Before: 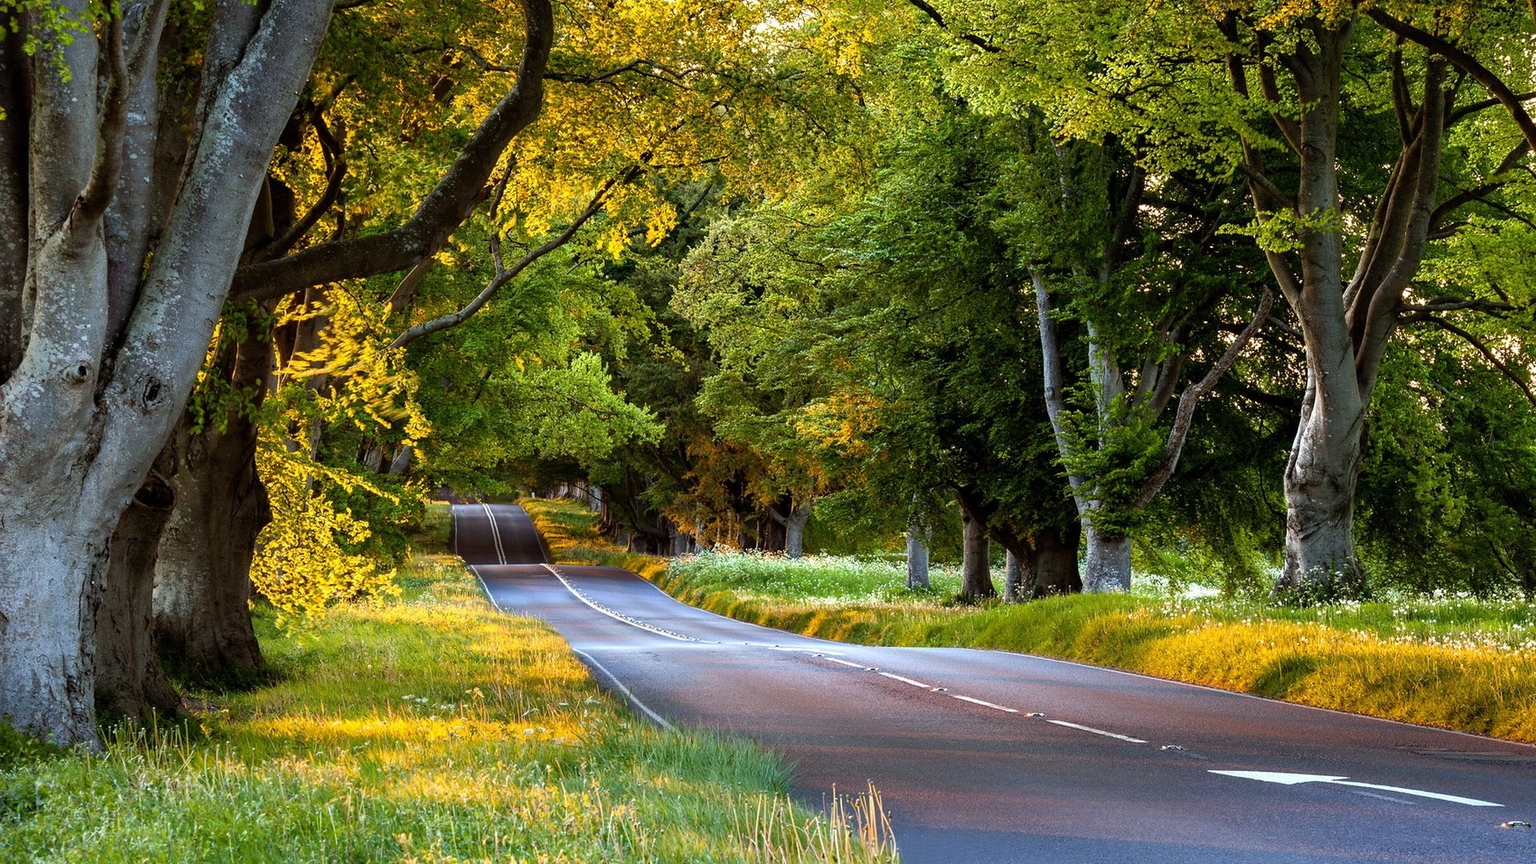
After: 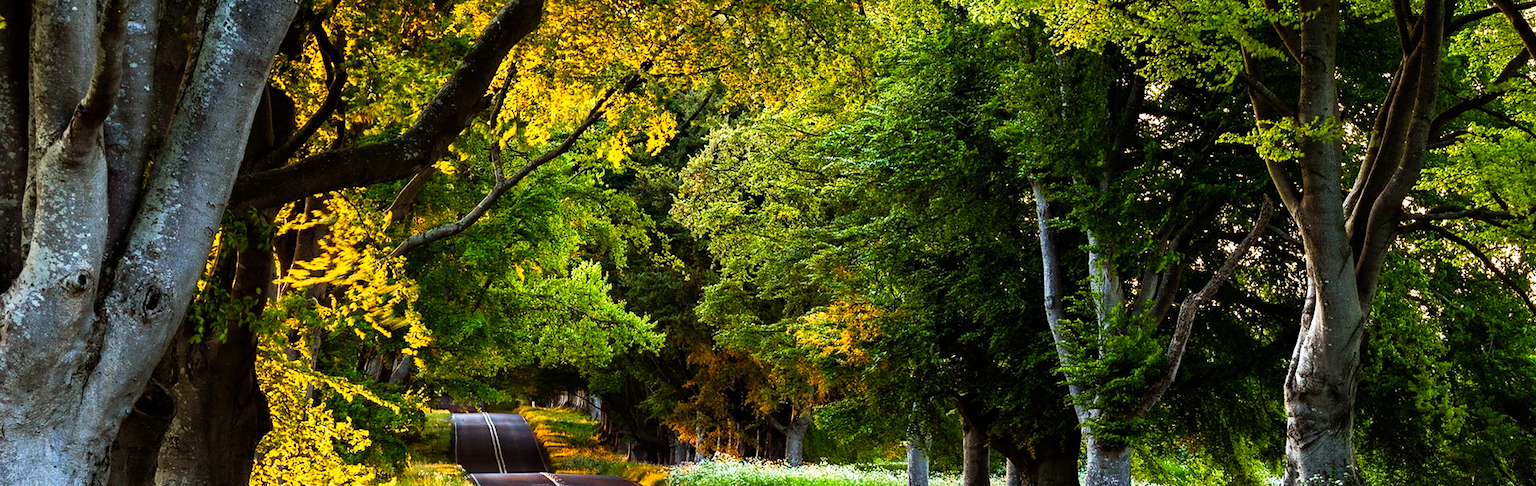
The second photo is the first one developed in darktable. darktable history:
tone curve: curves: ch0 [(0, 0) (0.139, 0.067) (0.319, 0.269) (0.498, 0.505) (0.725, 0.824) (0.864, 0.945) (0.985, 1)]; ch1 [(0, 0) (0.291, 0.197) (0.456, 0.426) (0.495, 0.488) (0.557, 0.578) (0.599, 0.644) (0.702, 0.786) (1, 1)]; ch2 [(0, 0) (0.125, 0.089) (0.353, 0.329) (0.447, 0.43) (0.557, 0.566) (0.63, 0.667) (1, 1)], preserve colors none
crop and rotate: top 10.61%, bottom 33.037%
